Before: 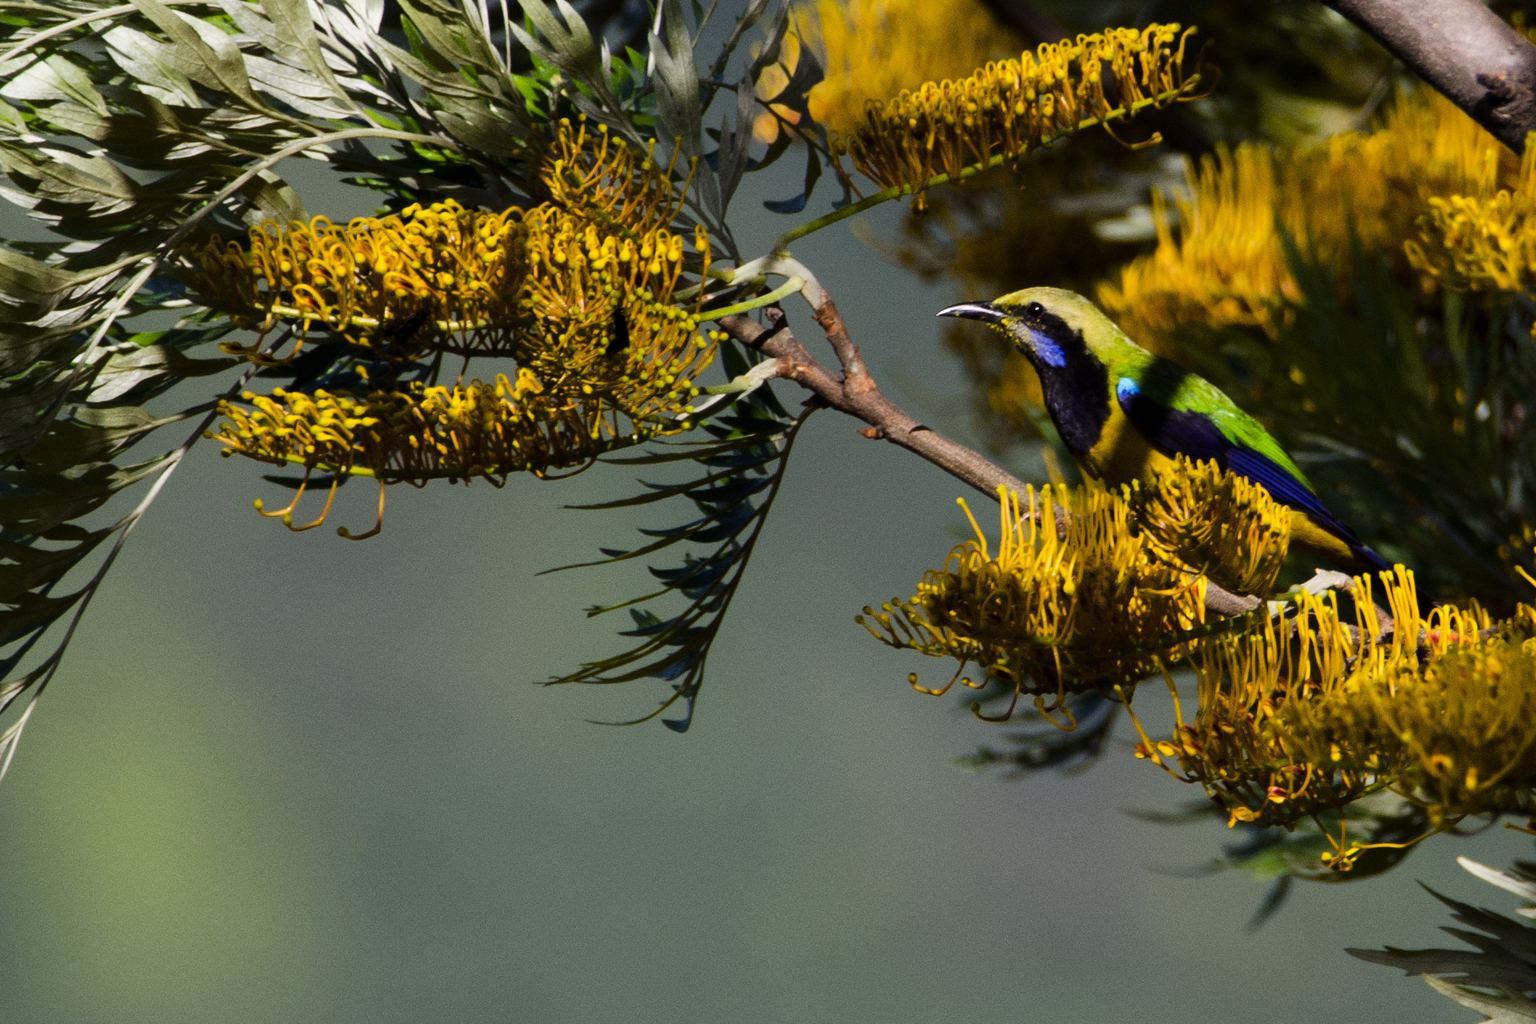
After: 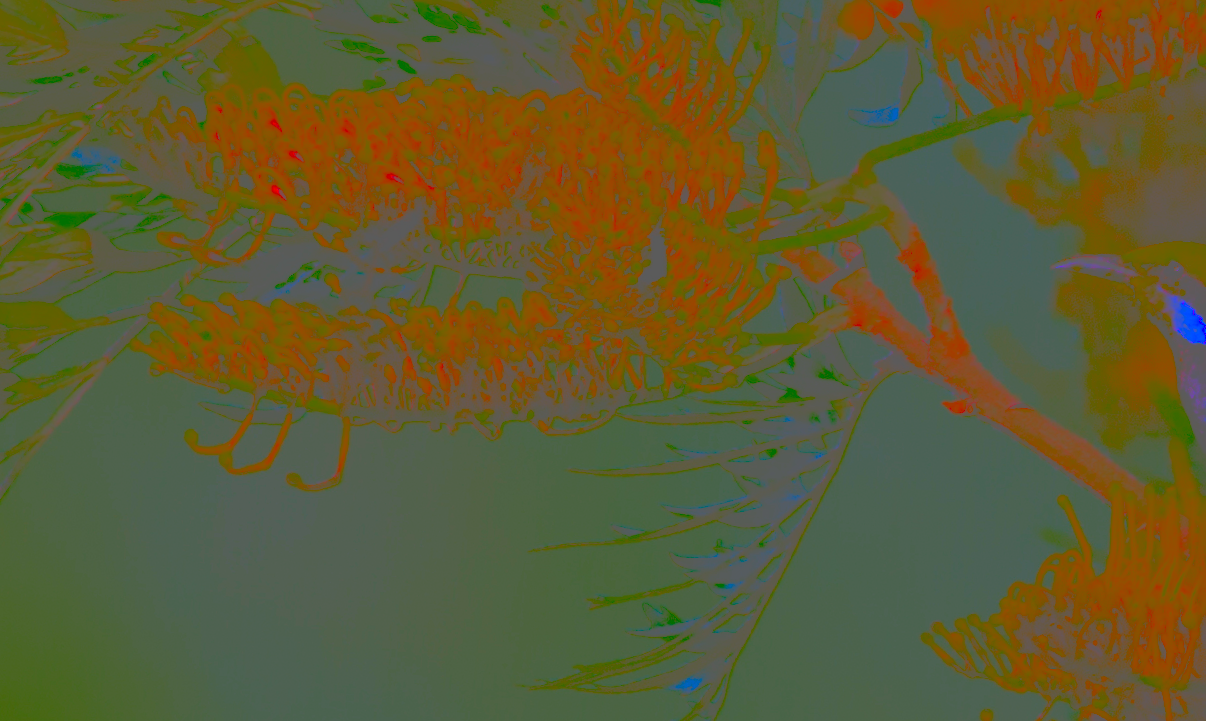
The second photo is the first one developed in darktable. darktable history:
exposure: black level correction 0.028, exposure -0.075 EV, compensate exposure bias true, compensate highlight preservation false
contrast brightness saturation: contrast -0.972, brightness -0.162, saturation 0.742
crop and rotate: angle -4.45°, left 2.106%, top 6.763%, right 27.614%, bottom 30.2%
